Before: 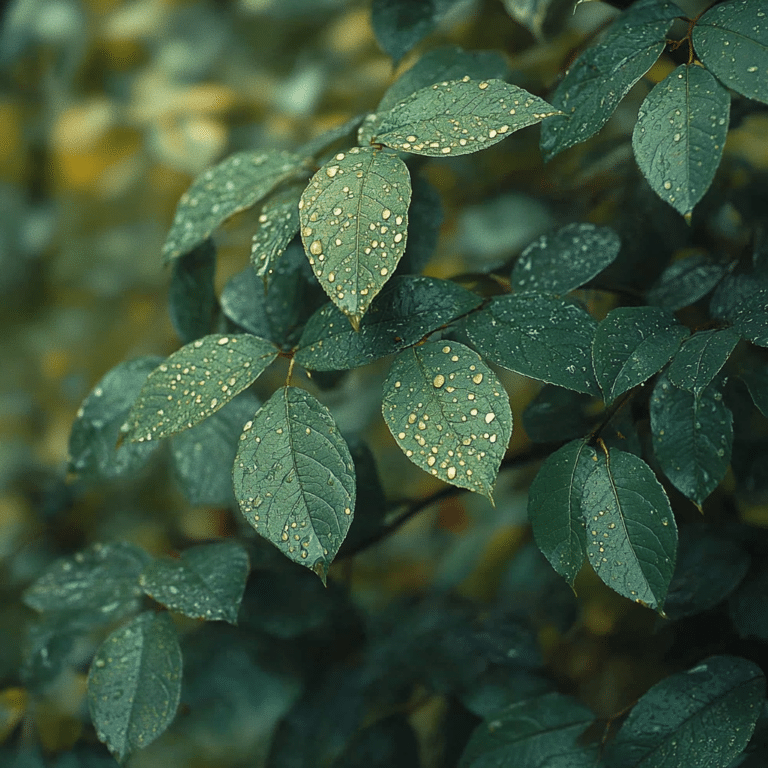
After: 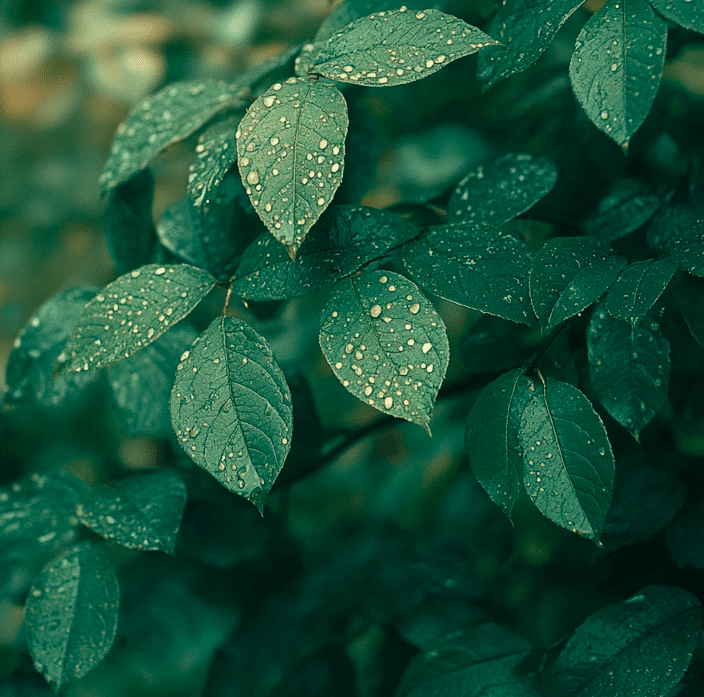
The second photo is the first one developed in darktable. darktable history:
color balance: mode lift, gamma, gain (sRGB), lift [1, 0.69, 1, 1], gamma [1, 1.482, 1, 1], gain [1, 1, 1, 0.802]
color contrast: blue-yellow contrast 0.62
crop and rotate: left 8.262%, top 9.226%
